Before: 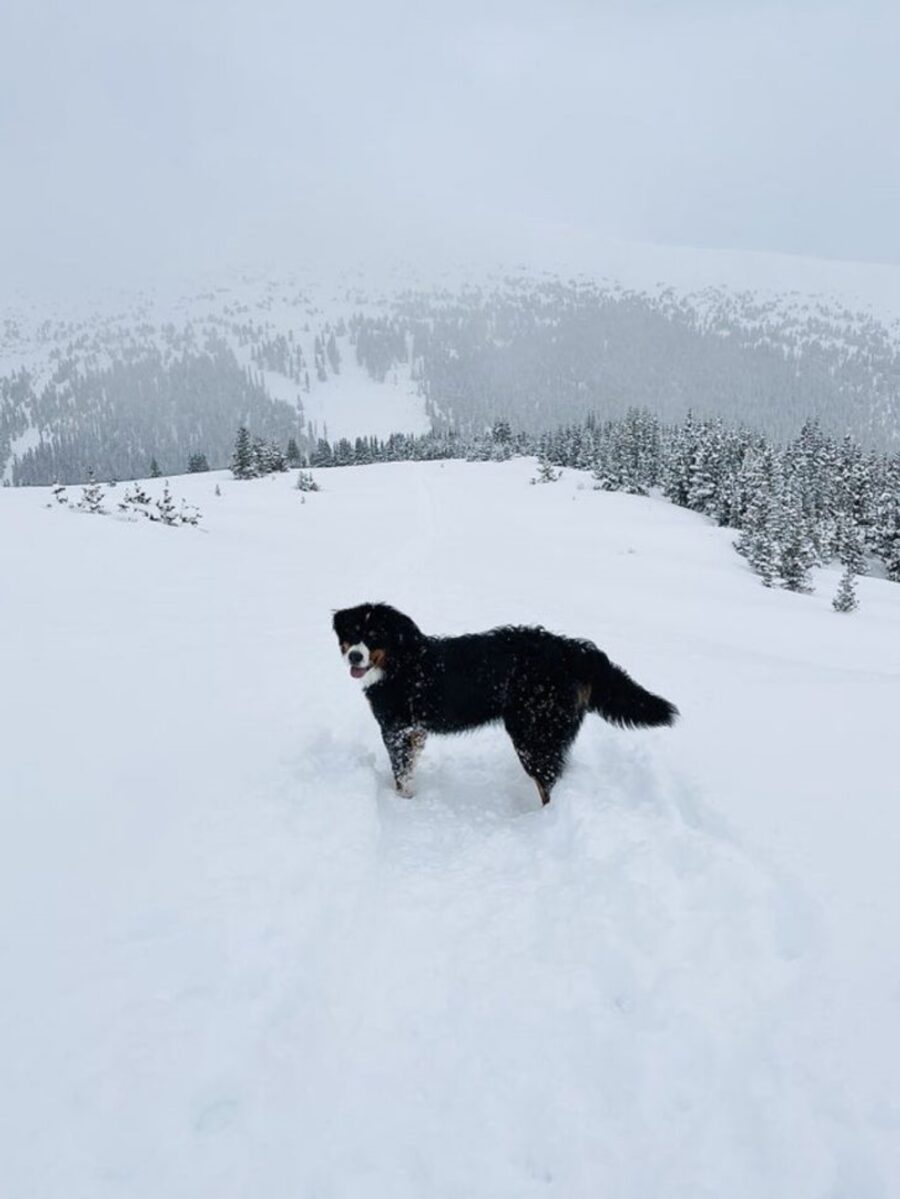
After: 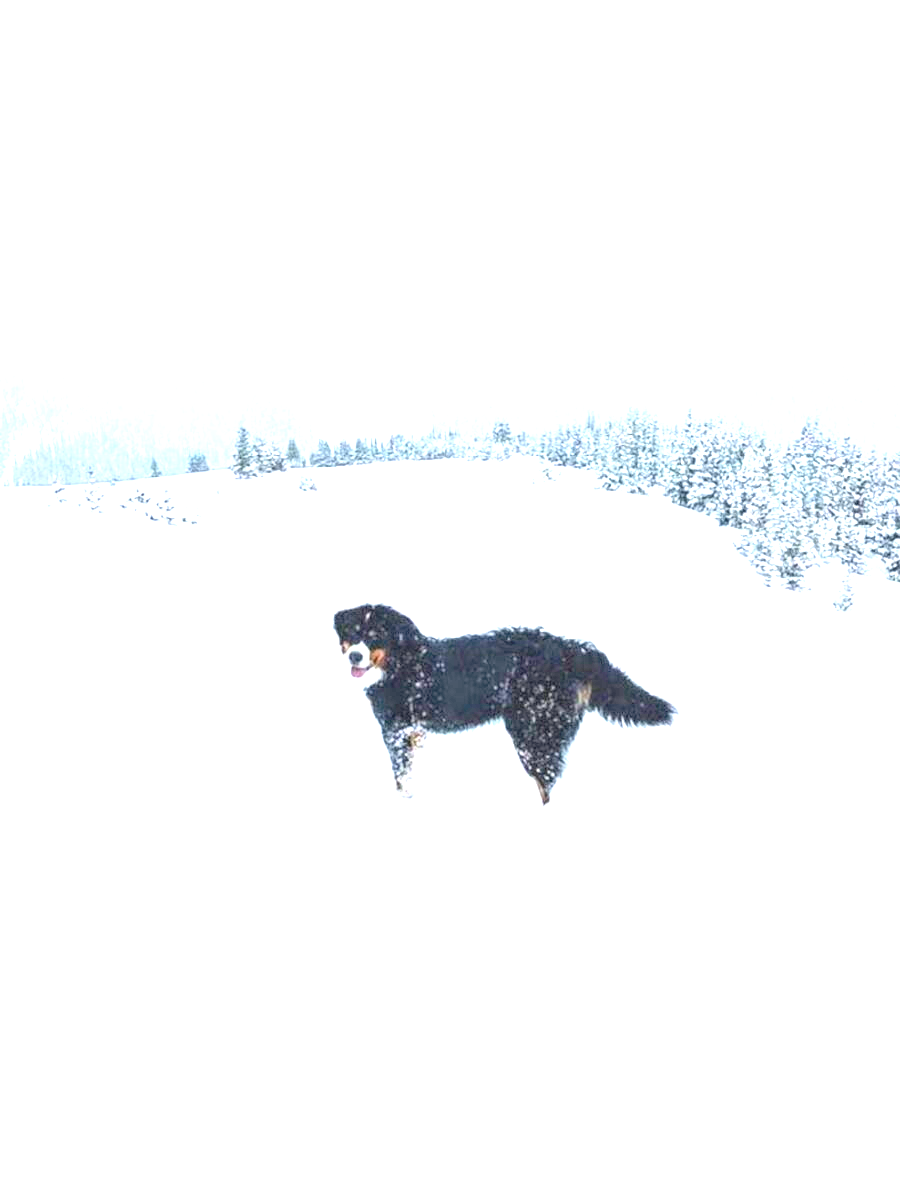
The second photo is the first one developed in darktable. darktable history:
local contrast: on, module defaults
exposure: exposure 1.988 EV, compensate highlight preservation false
contrast brightness saturation: contrast 0.067, brightness 0.171, saturation 0.416
